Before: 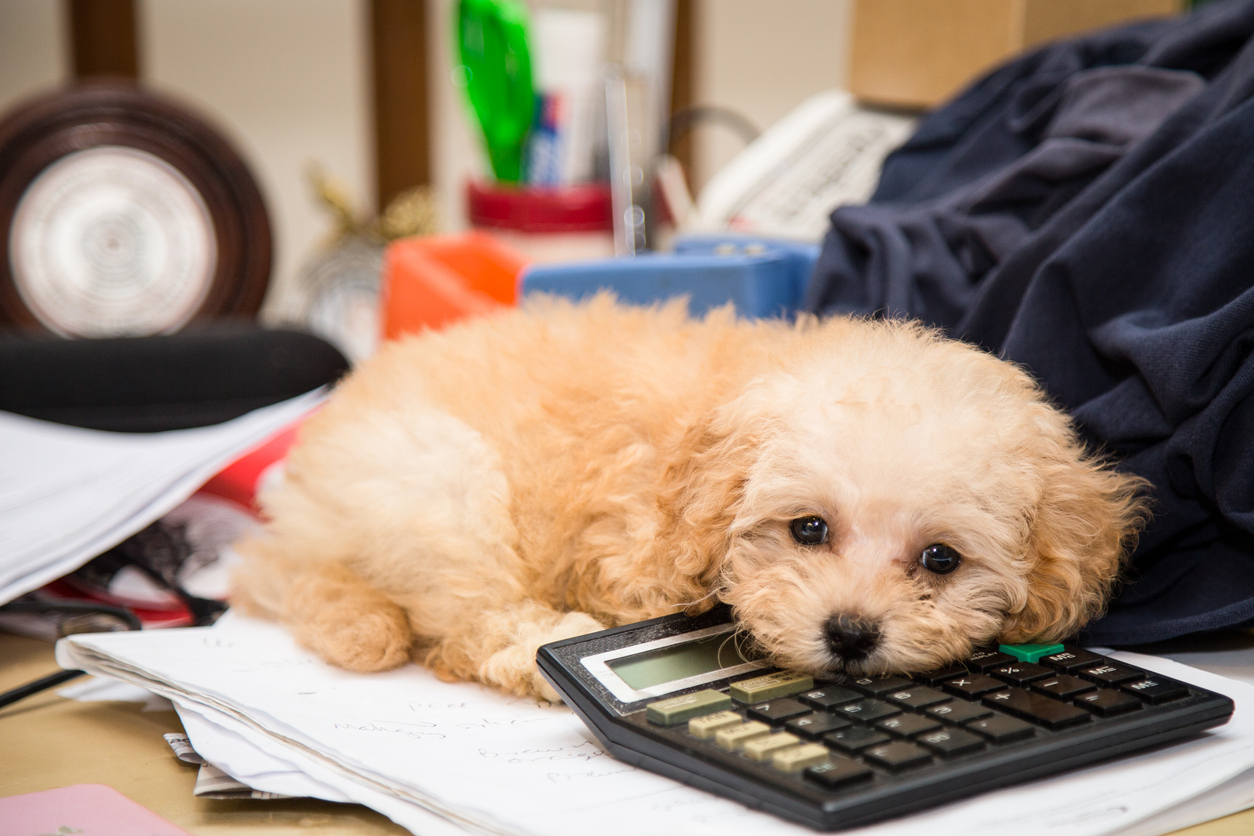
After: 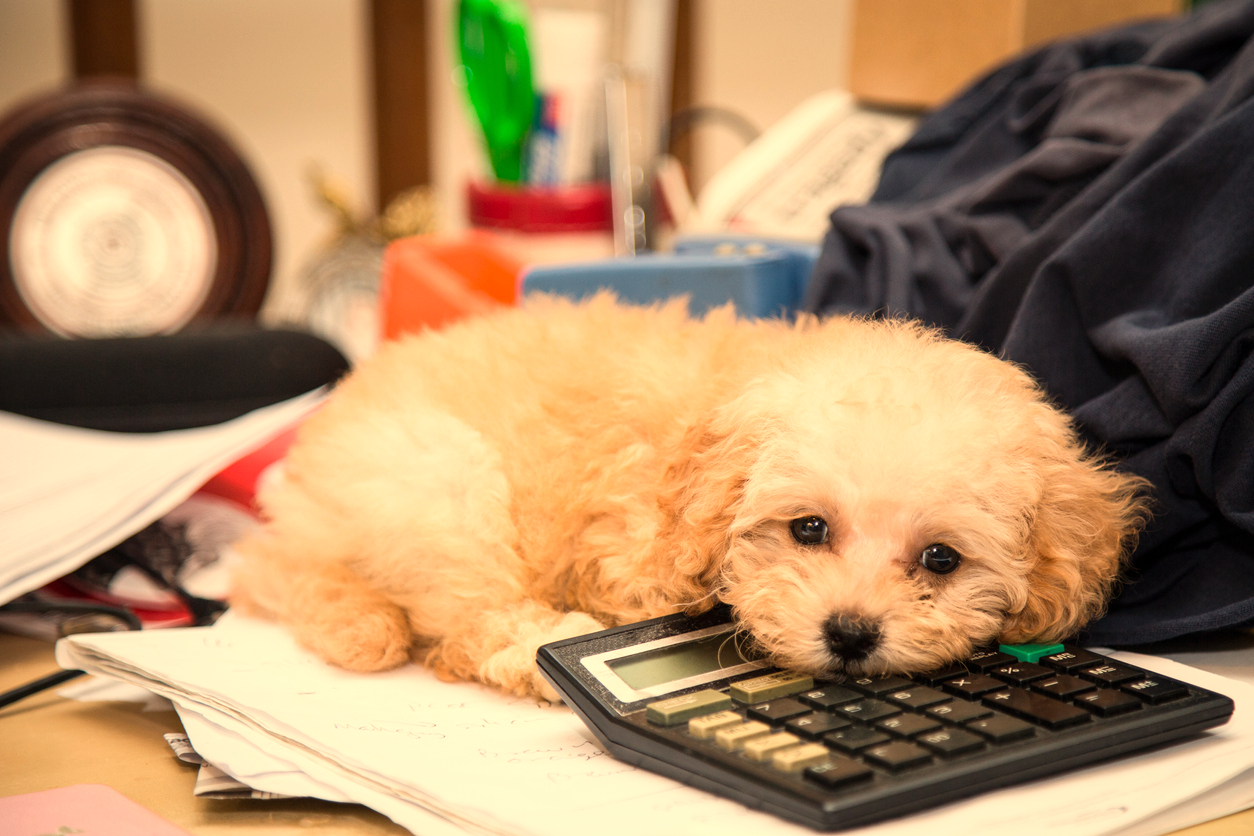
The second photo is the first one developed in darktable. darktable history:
white balance: red 1.138, green 0.996, blue 0.812
exposure: exposure 0.081 EV, compensate highlight preservation false
